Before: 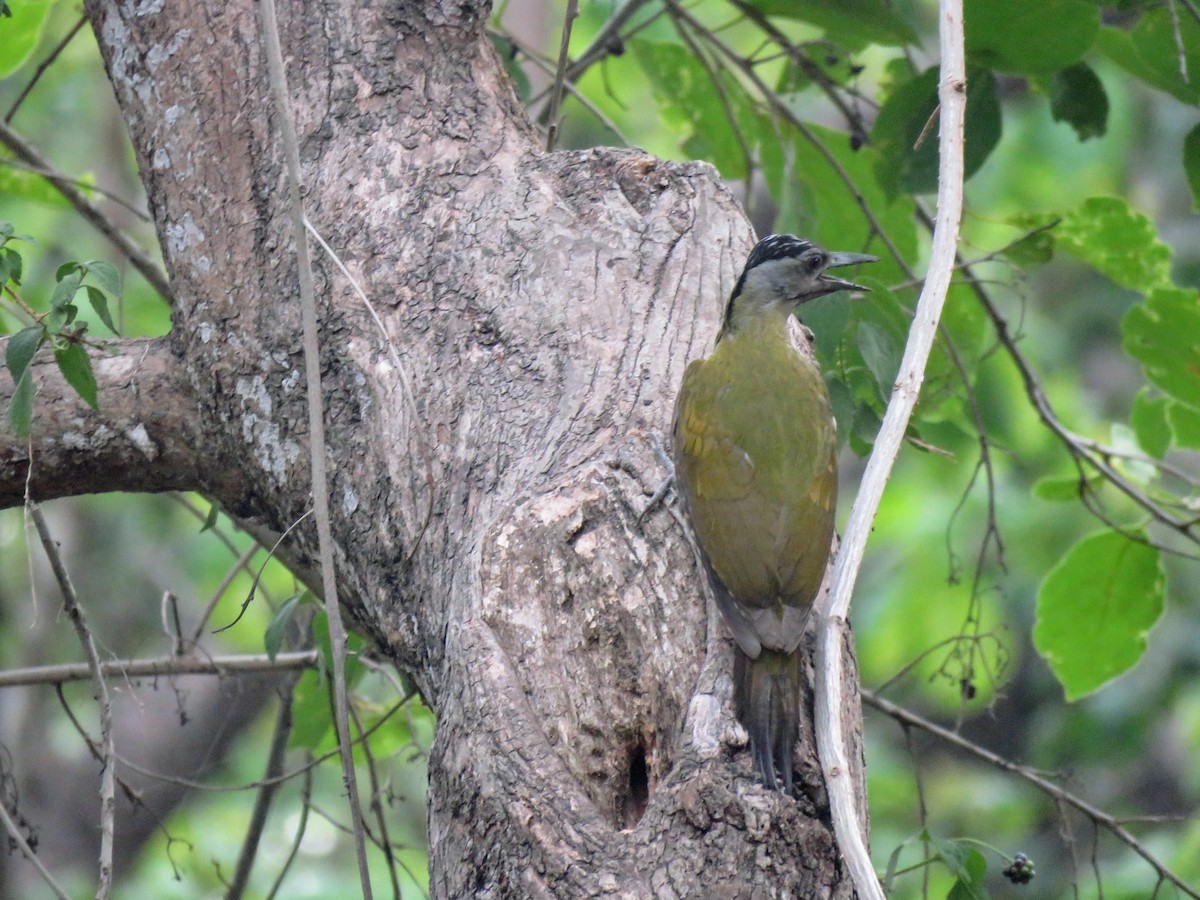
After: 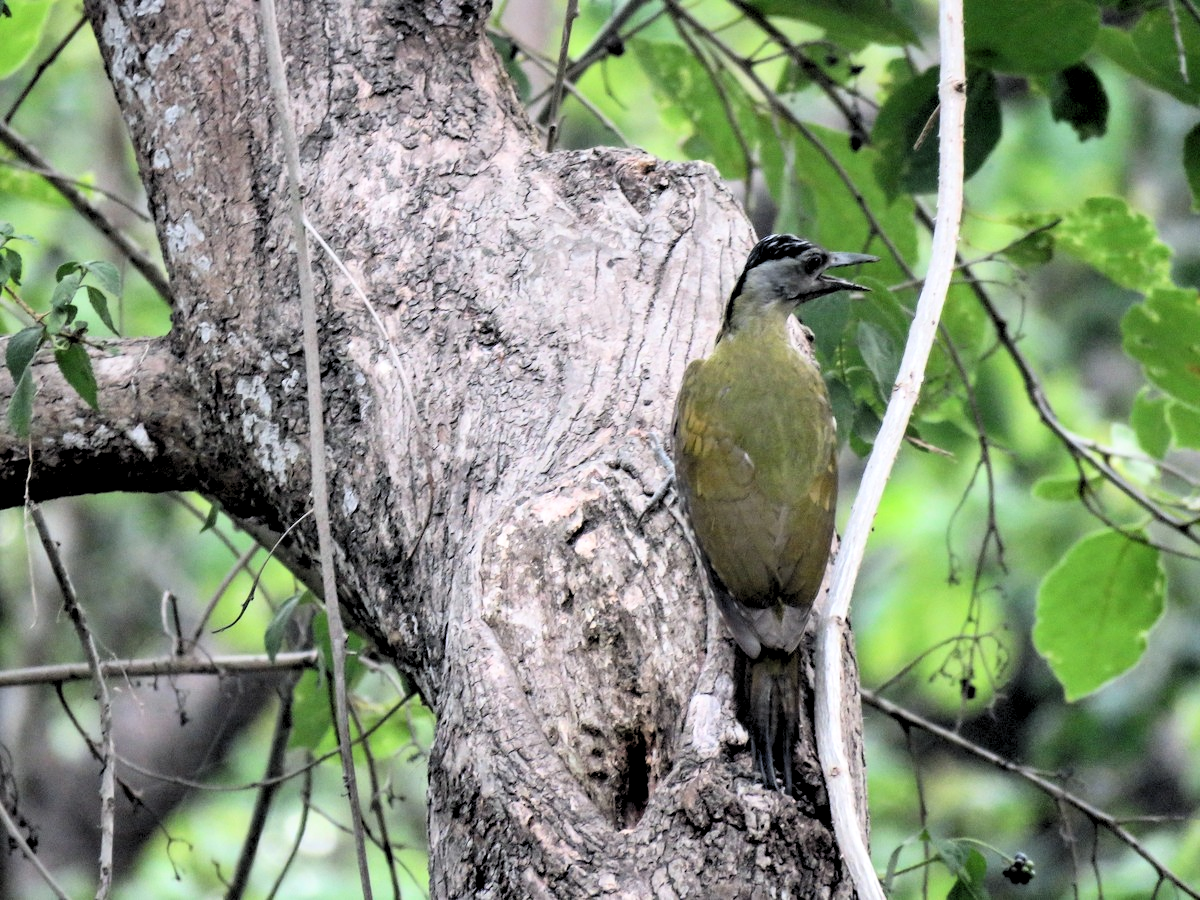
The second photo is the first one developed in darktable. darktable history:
rgb levels: levels [[0.034, 0.472, 0.904], [0, 0.5, 1], [0, 0.5, 1]]
contrast brightness saturation: contrast 0.24, brightness 0.09
tone equalizer: on, module defaults
